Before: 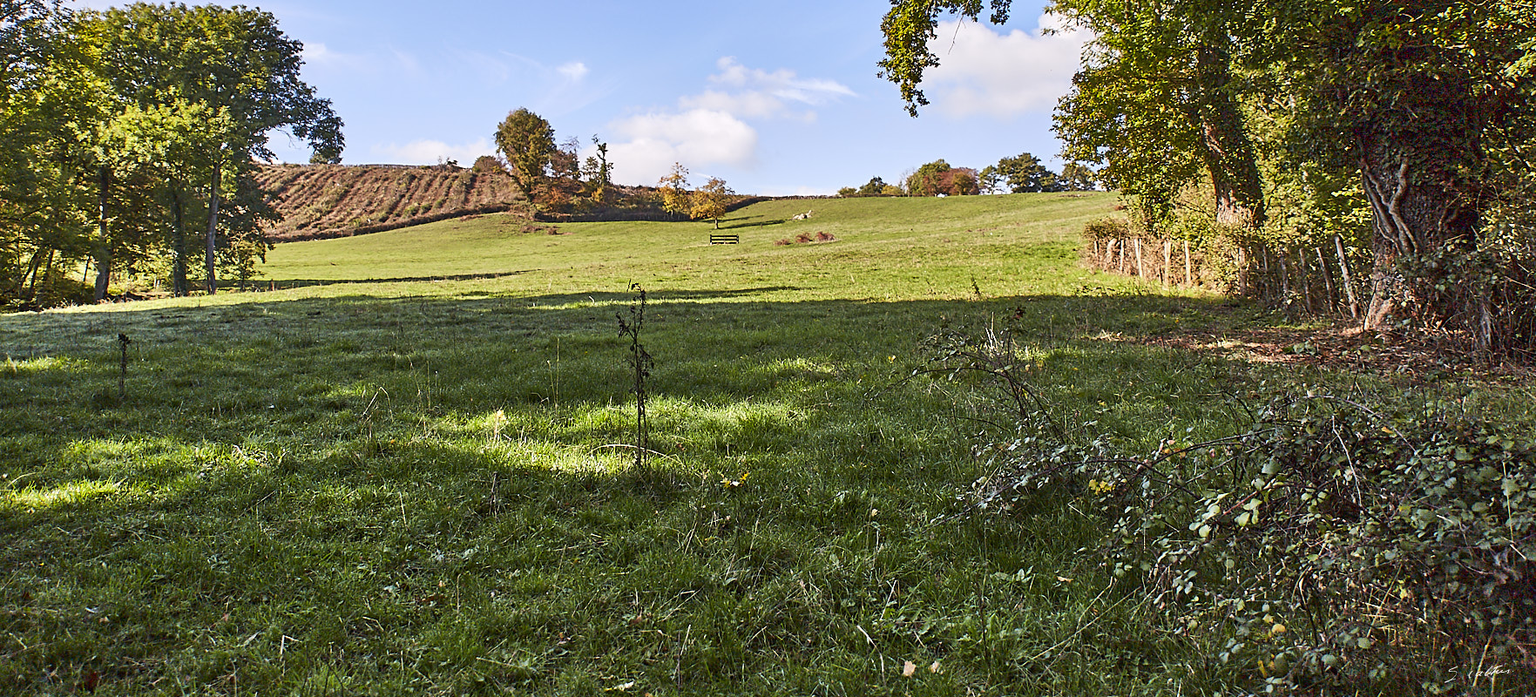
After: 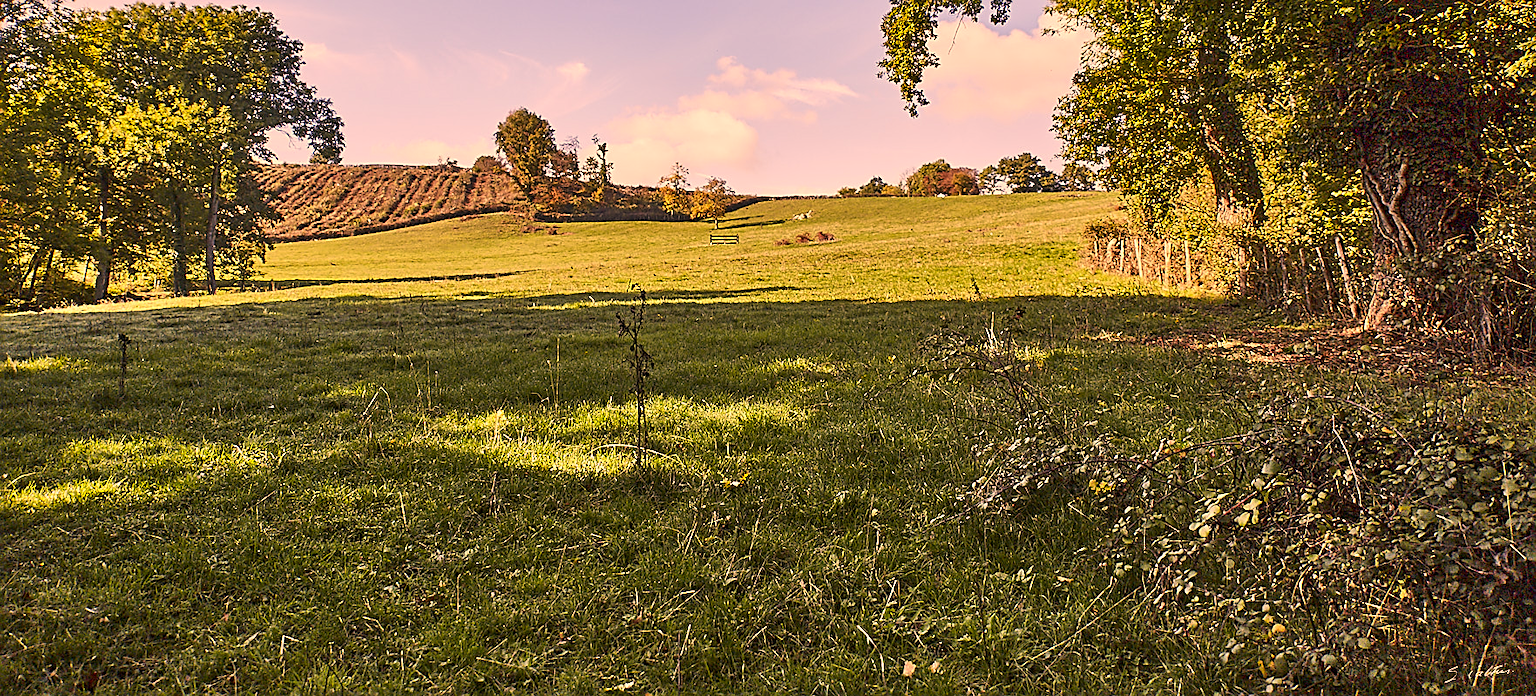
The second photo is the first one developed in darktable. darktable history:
color correction: highlights a* 21.16, highlights b* 19.61
white balance: red 1.029, blue 0.92
sharpen: on, module defaults
